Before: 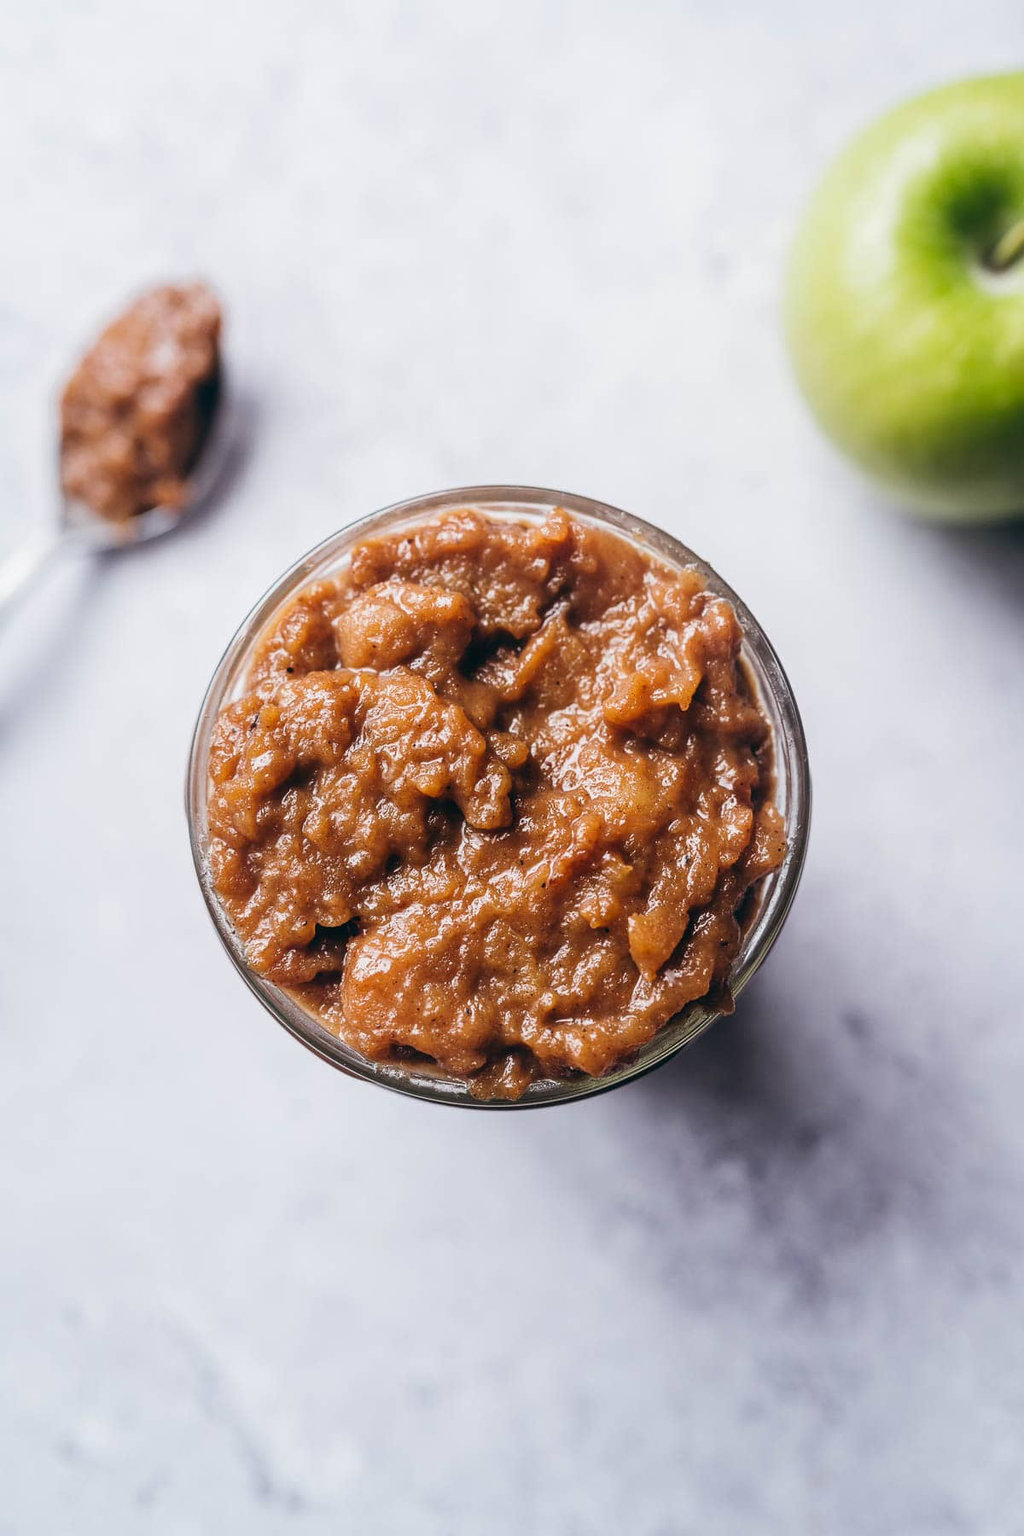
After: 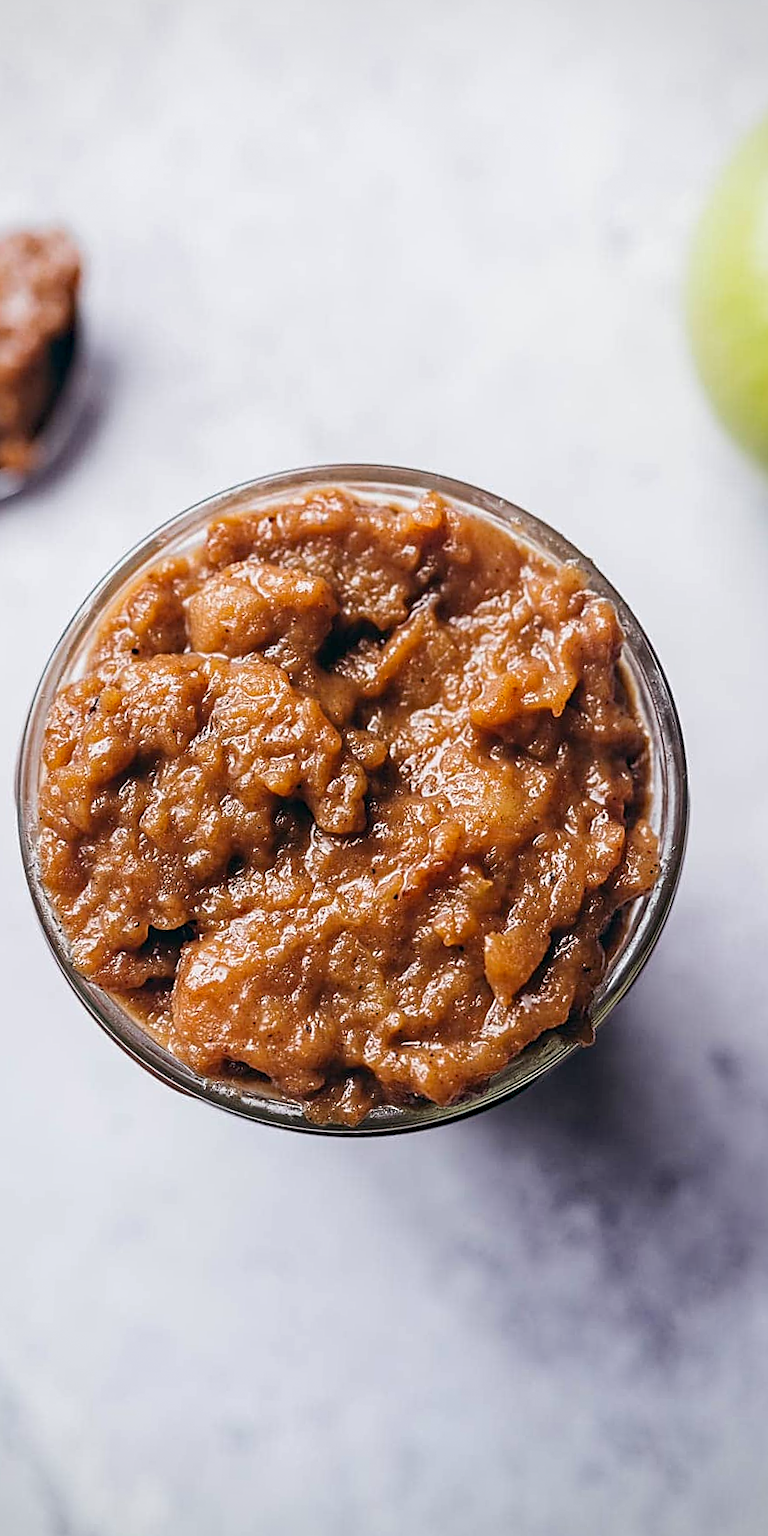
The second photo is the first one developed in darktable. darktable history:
vignetting: brightness -0.293, dithering 8-bit output
haze removal: strength 0.278, distance 0.246, compatibility mode true, adaptive false
crop and rotate: angle -2.94°, left 14.076%, top 0.024%, right 10.873%, bottom 0.015%
sharpen: on, module defaults
